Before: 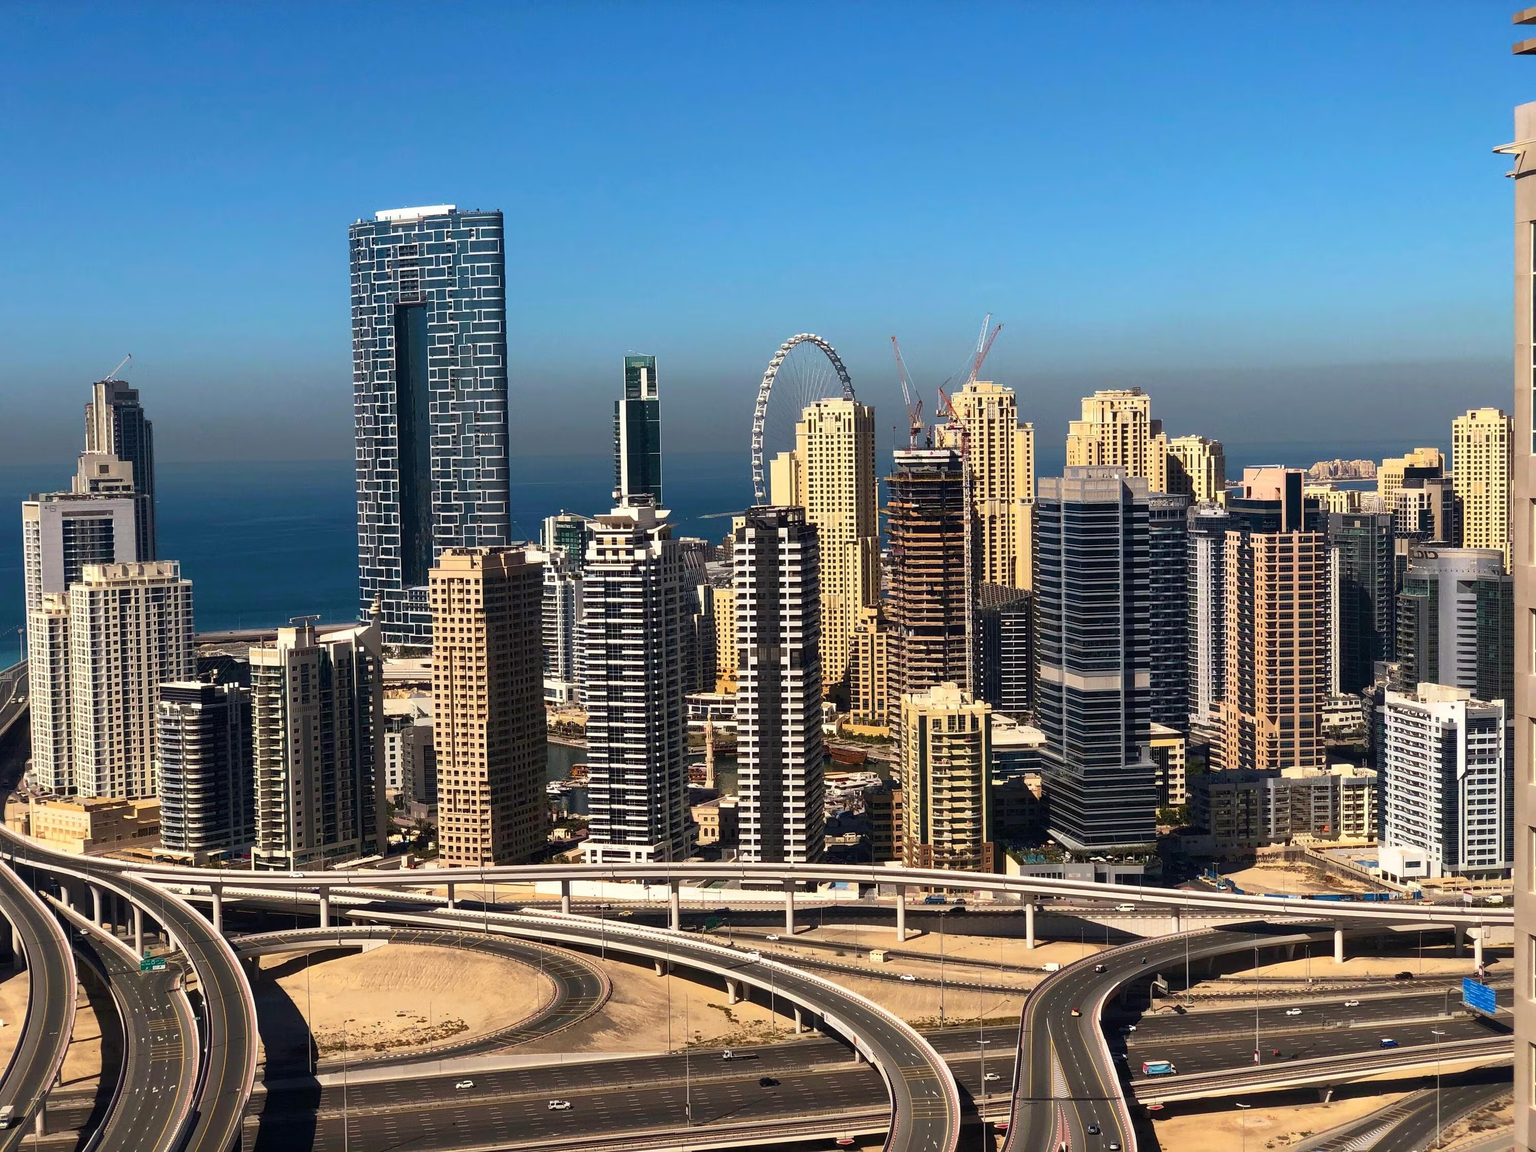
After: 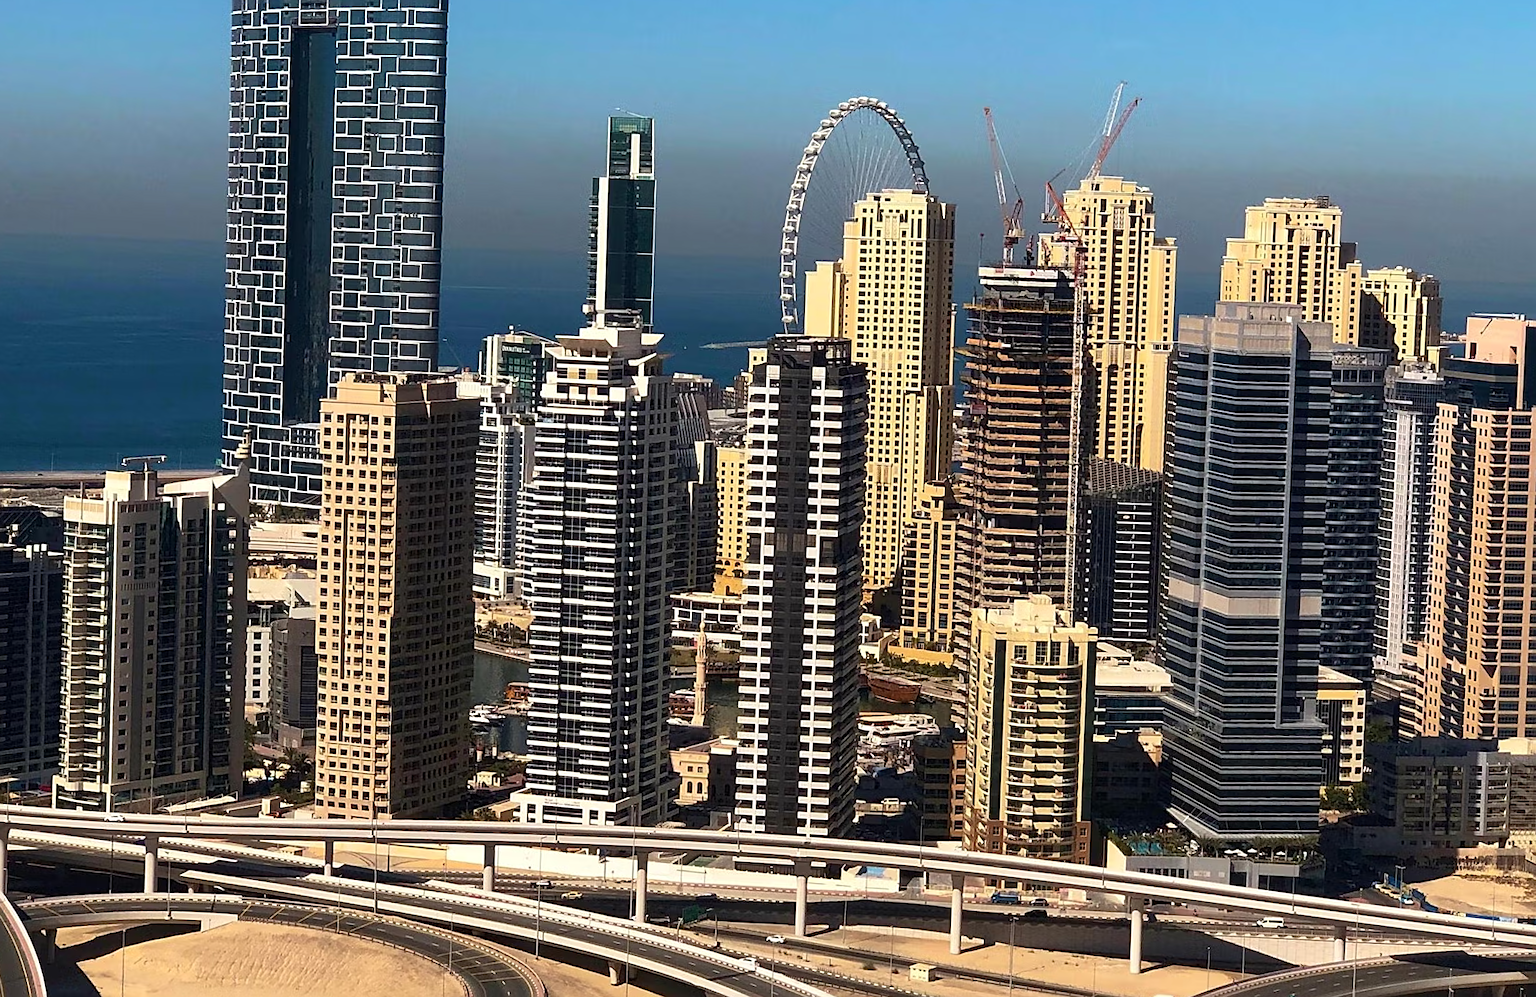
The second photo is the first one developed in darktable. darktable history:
crop and rotate: angle -3.37°, left 9.79%, top 20.73%, right 12.42%, bottom 11.82%
tone equalizer: on, module defaults
sharpen: on, module defaults
rotate and perspective: rotation -0.45°, automatic cropping original format, crop left 0.008, crop right 0.992, crop top 0.012, crop bottom 0.988
